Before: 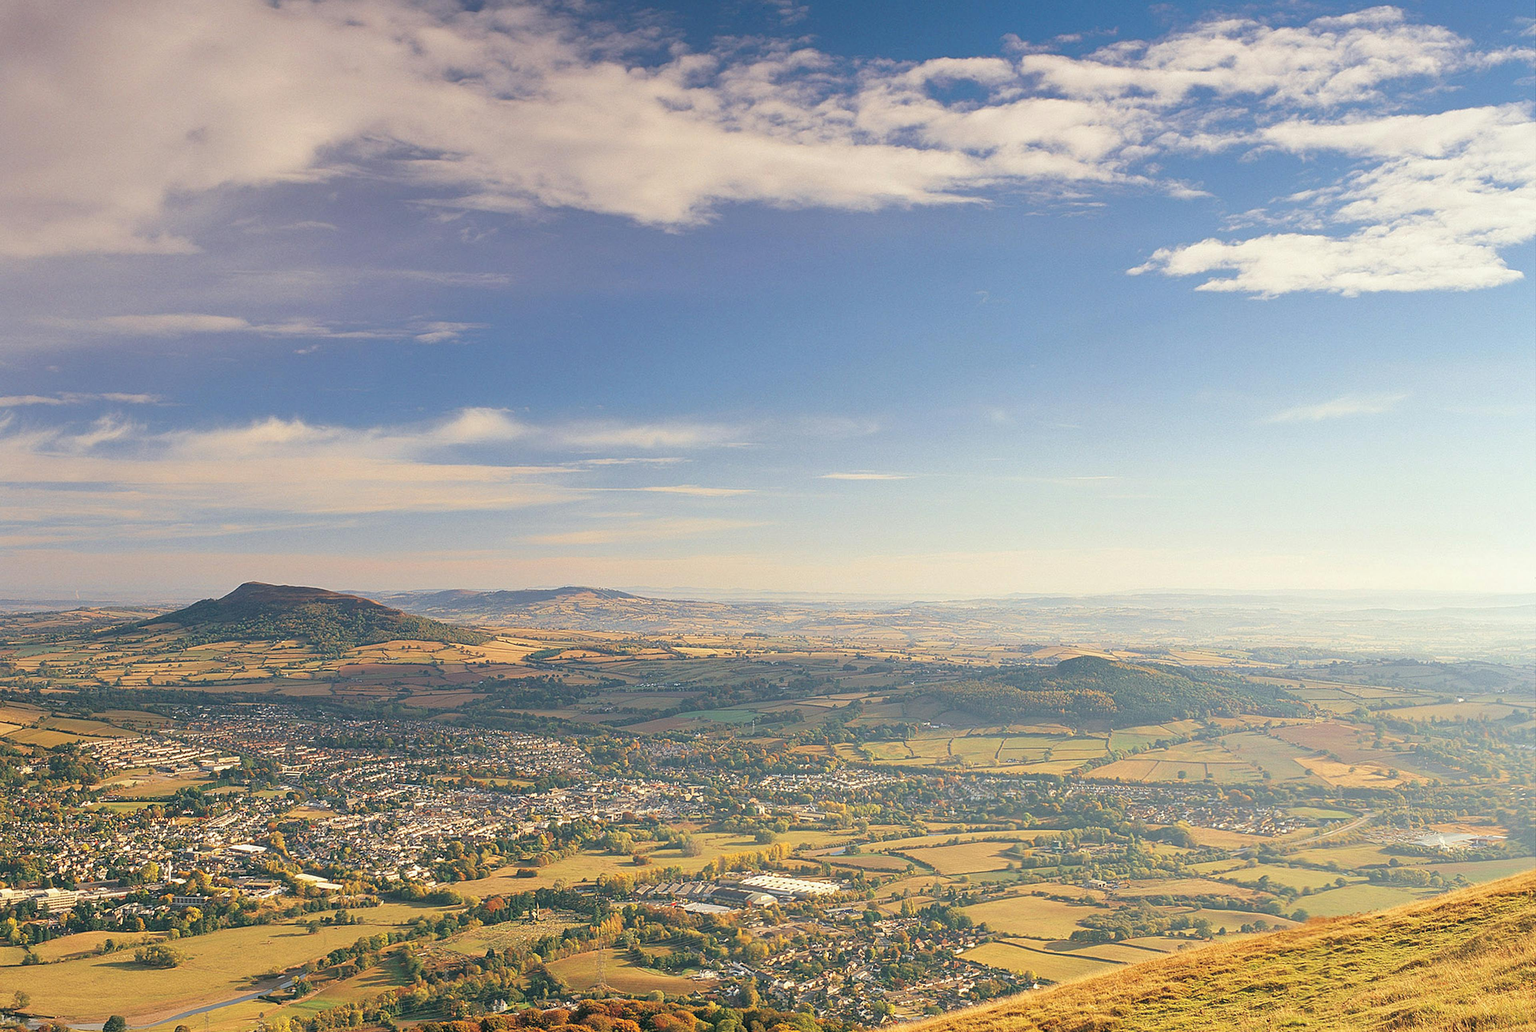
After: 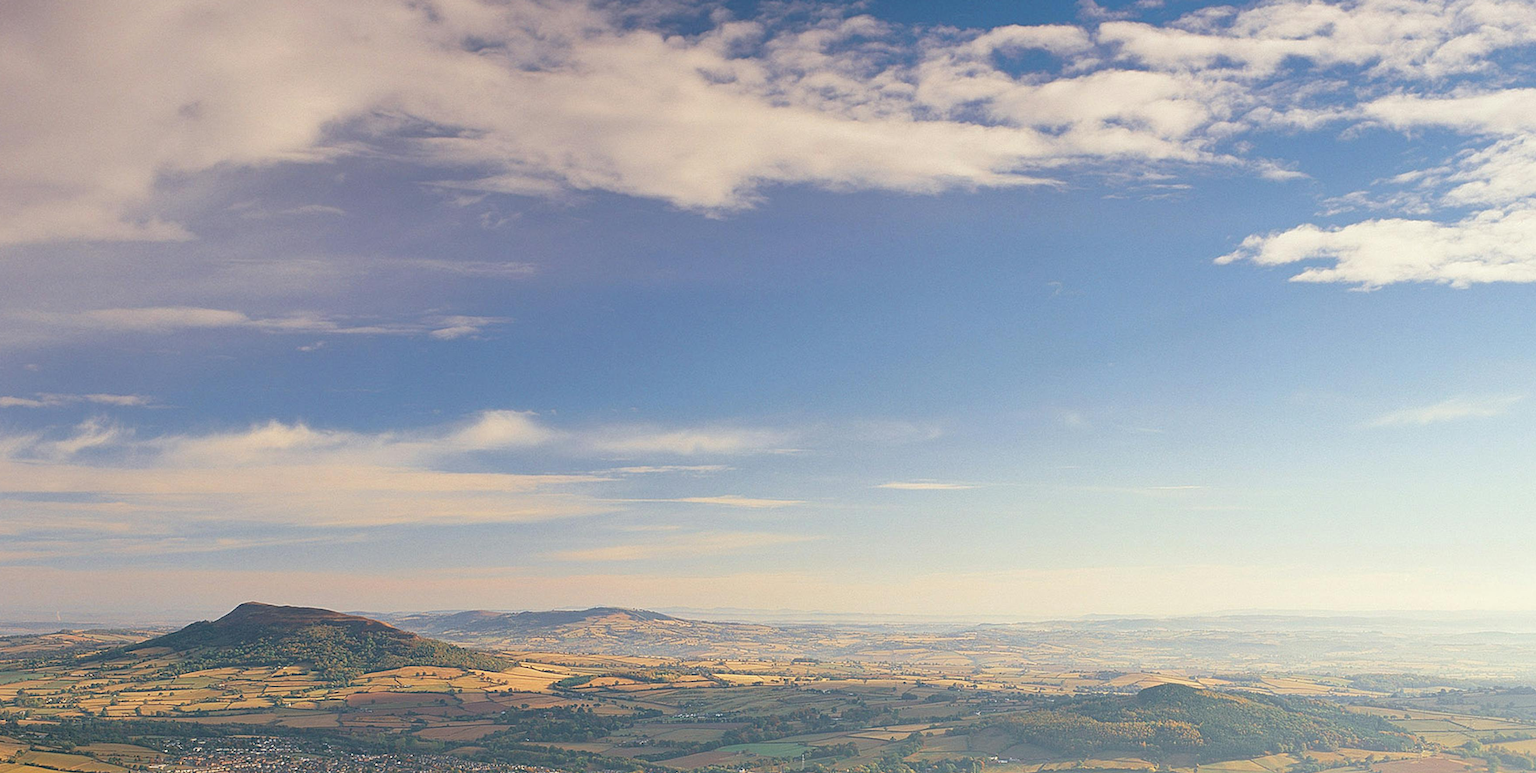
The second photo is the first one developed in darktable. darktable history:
crop: left 1.594%, top 3.431%, right 7.597%, bottom 28.409%
